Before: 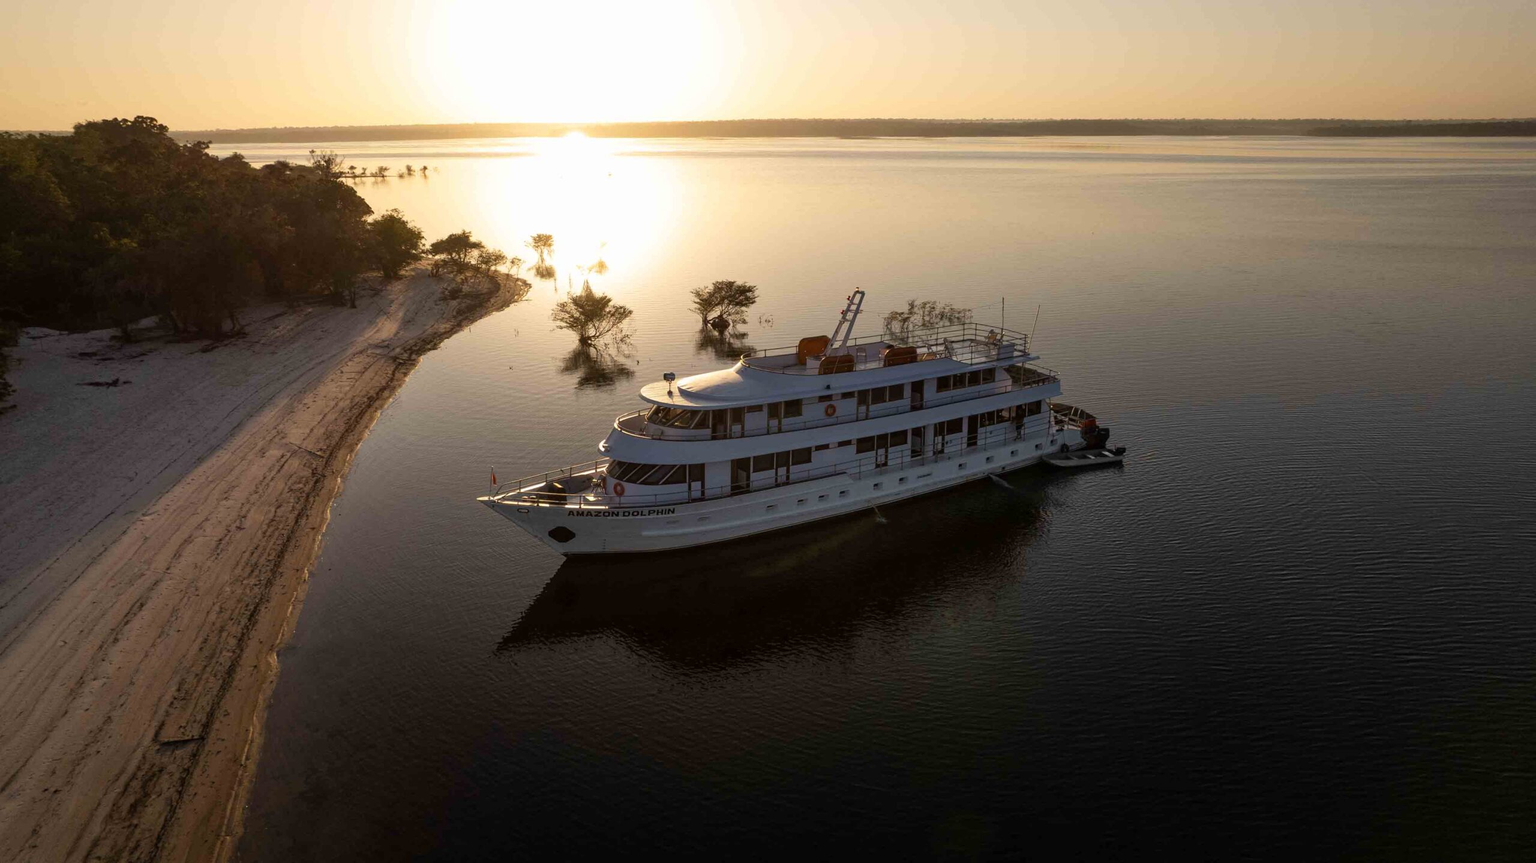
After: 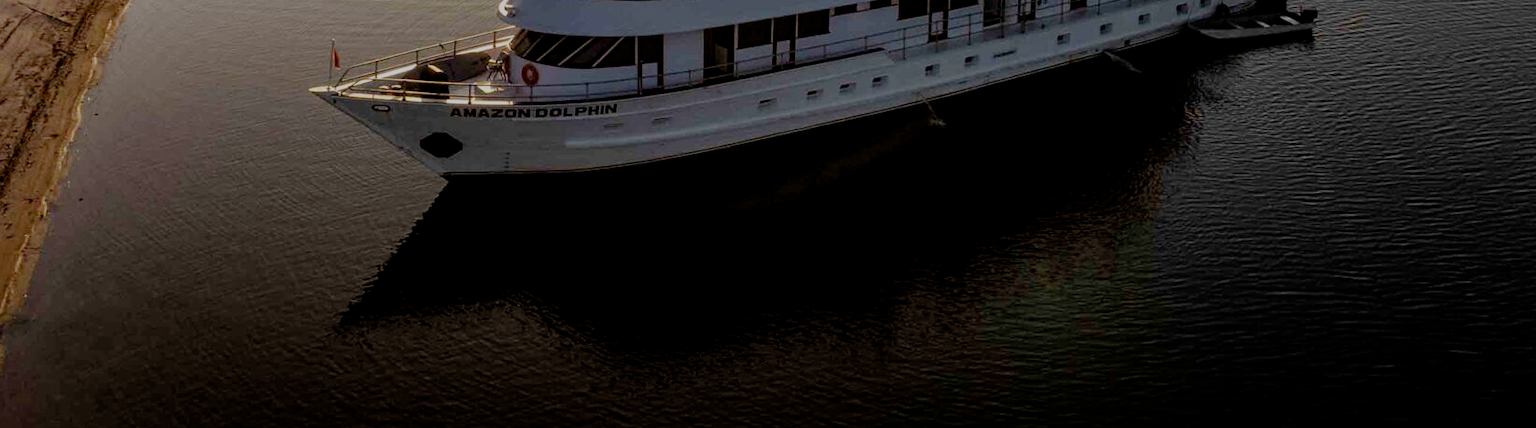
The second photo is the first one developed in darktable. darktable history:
filmic rgb: middle gray luminance 18%, black relative exposure -7.5 EV, white relative exposure 8.5 EV, threshold 6 EV, target black luminance 0%, hardness 2.23, latitude 18.37%, contrast 0.878, highlights saturation mix 5%, shadows ↔ highlights balance 10.15%, add noise in highlights 0, preserve chrominance no, color science v3 (2019), use custom middle-gray values true, iterations of high-quality reconstruction 0, contrast in highlights soft, enable highlight reconstruction true
crop: left 18.091%, top 51.13%, right 17.525%, bottom 16.85%
